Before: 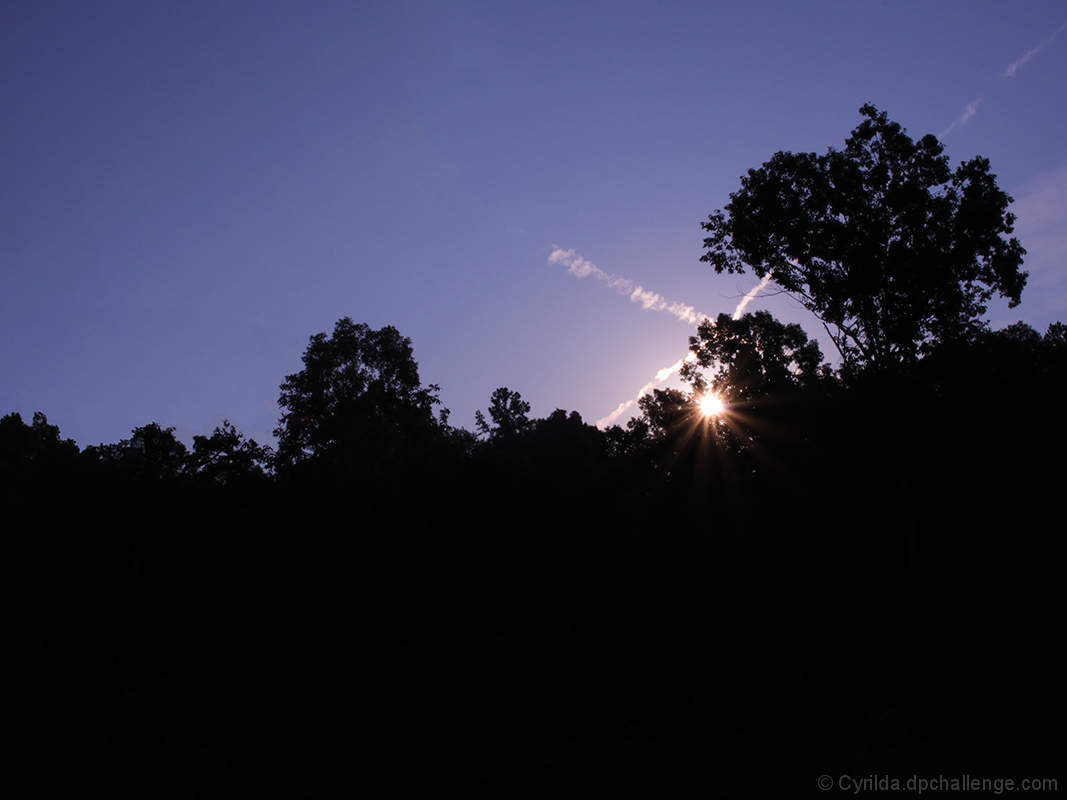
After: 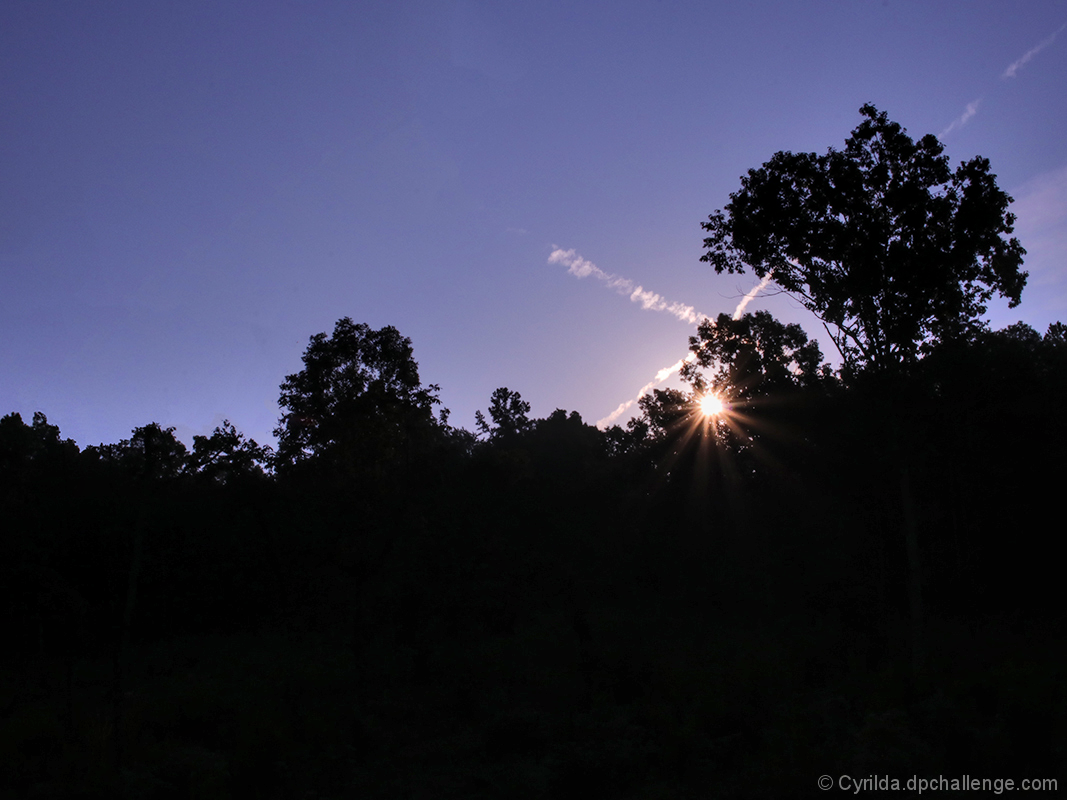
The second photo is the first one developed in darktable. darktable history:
shadows and highlights: low approximation 0.01, soften with gaussian
base curve: curves: ch0 [(0, 0) (0.283, 0.295) (1, 1)], preserve colors none
local contrast: on, module defaults
